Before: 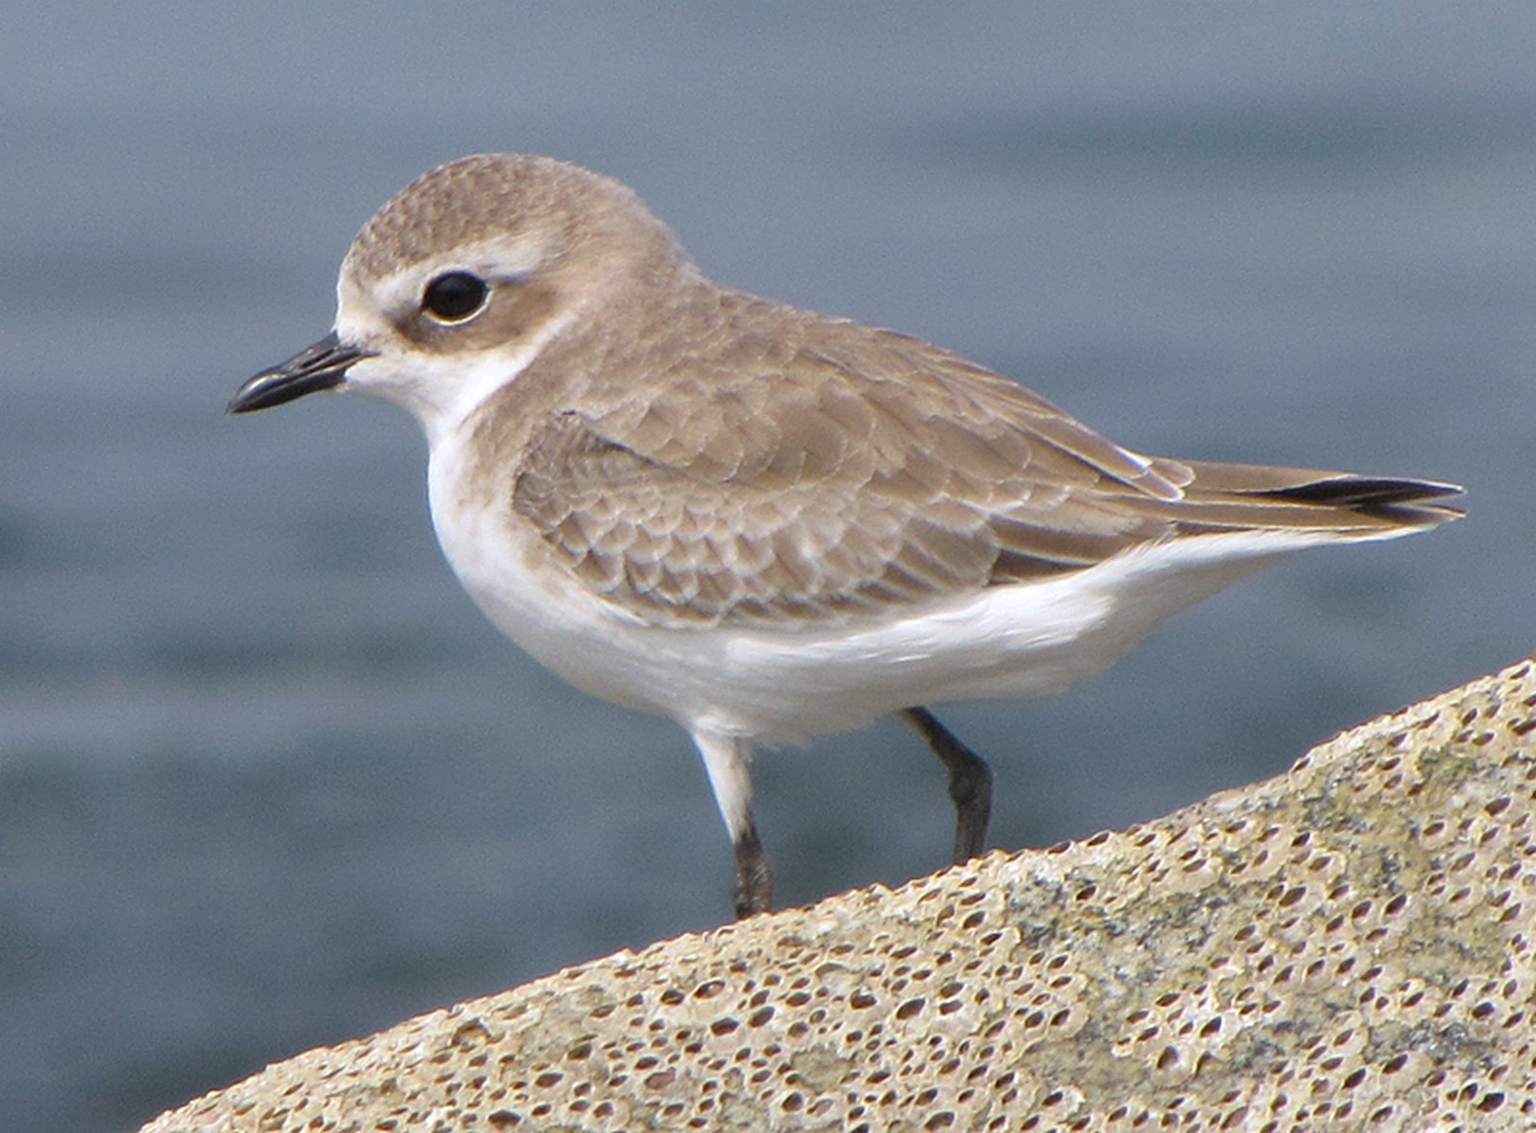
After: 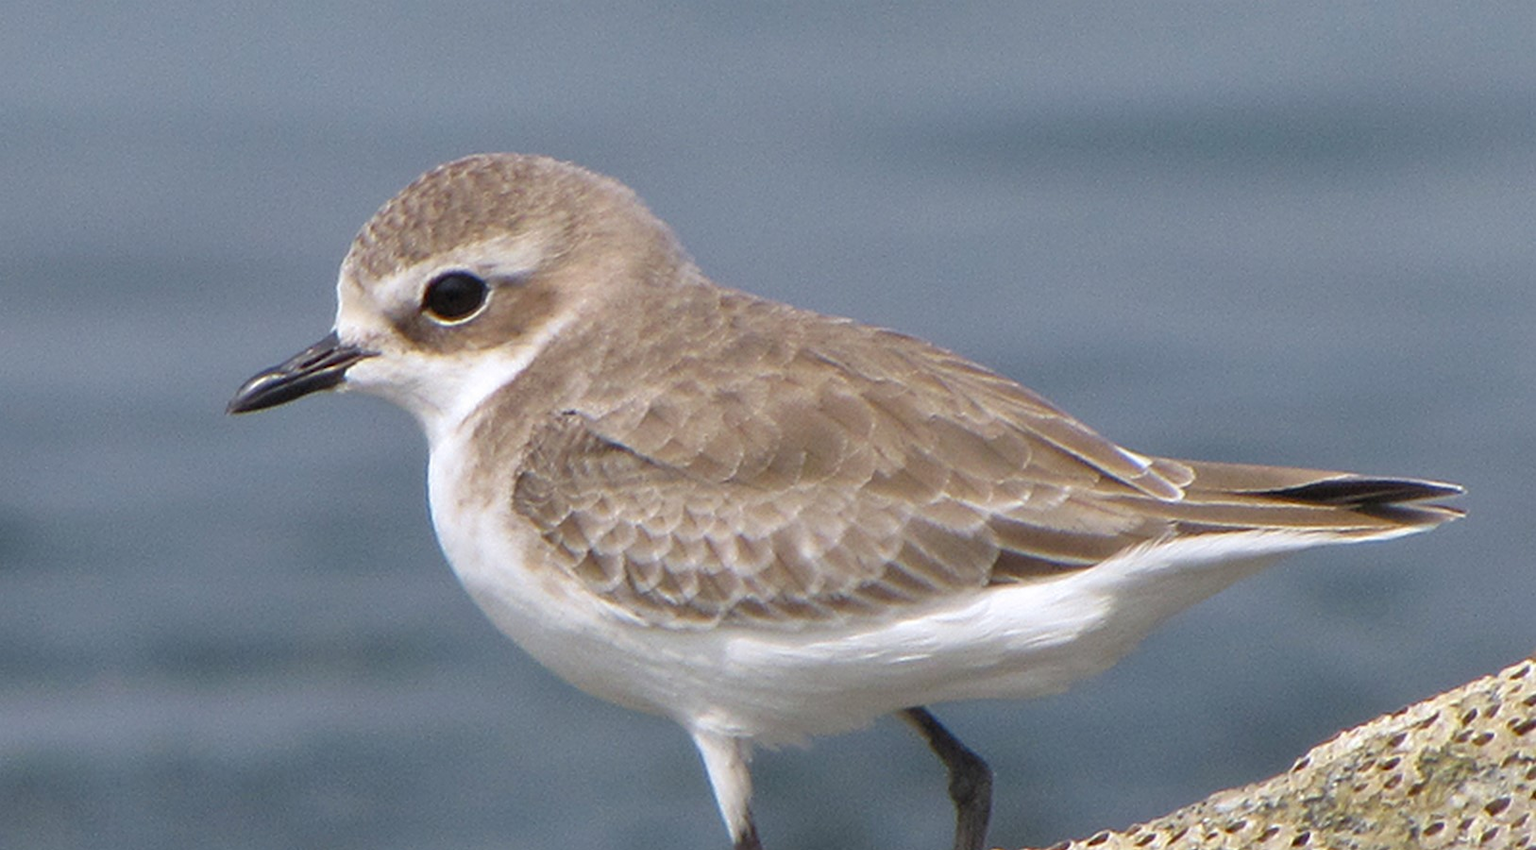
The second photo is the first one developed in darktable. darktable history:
crop: bottom 24.855%
shadows and highlights: shadows 52.4, soften with gaussian
